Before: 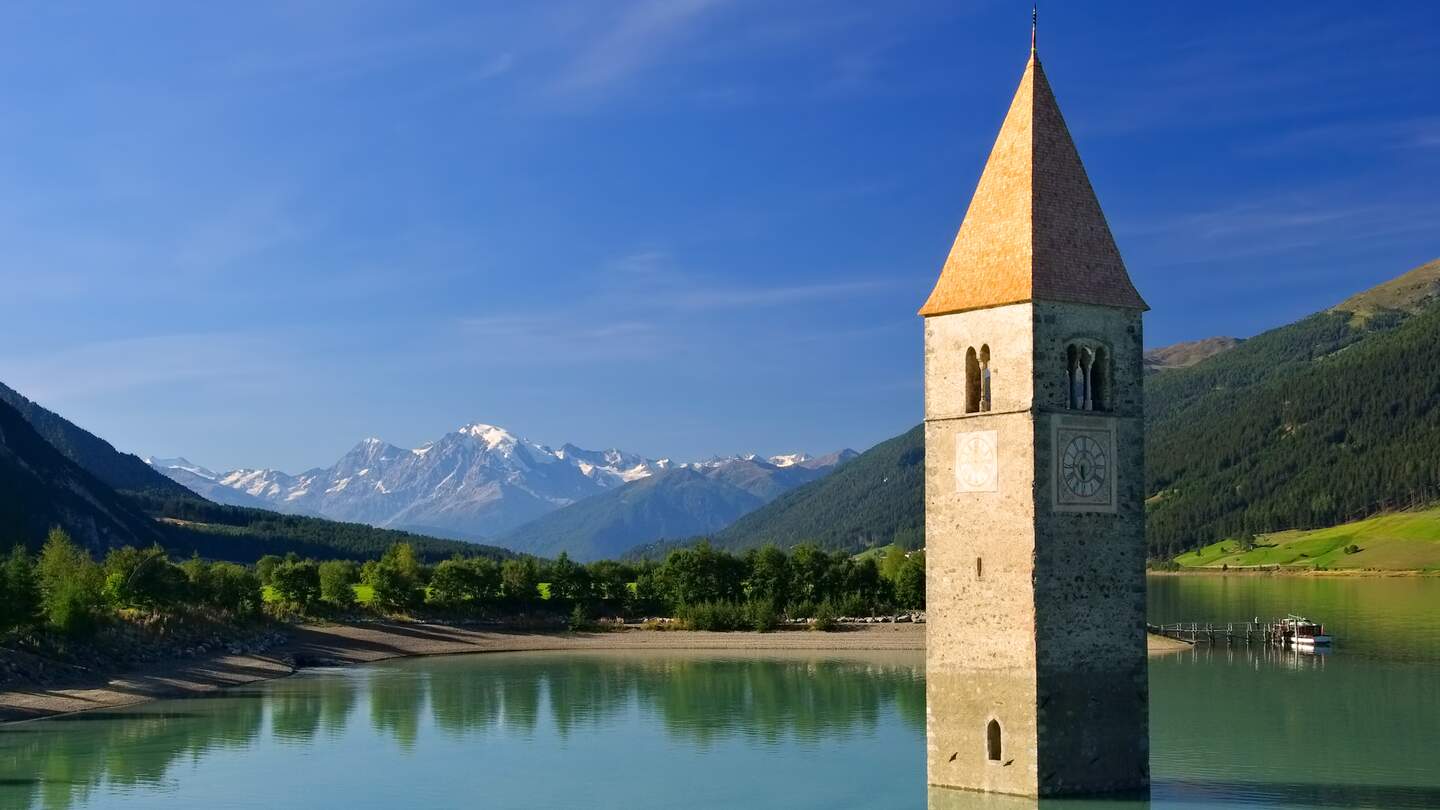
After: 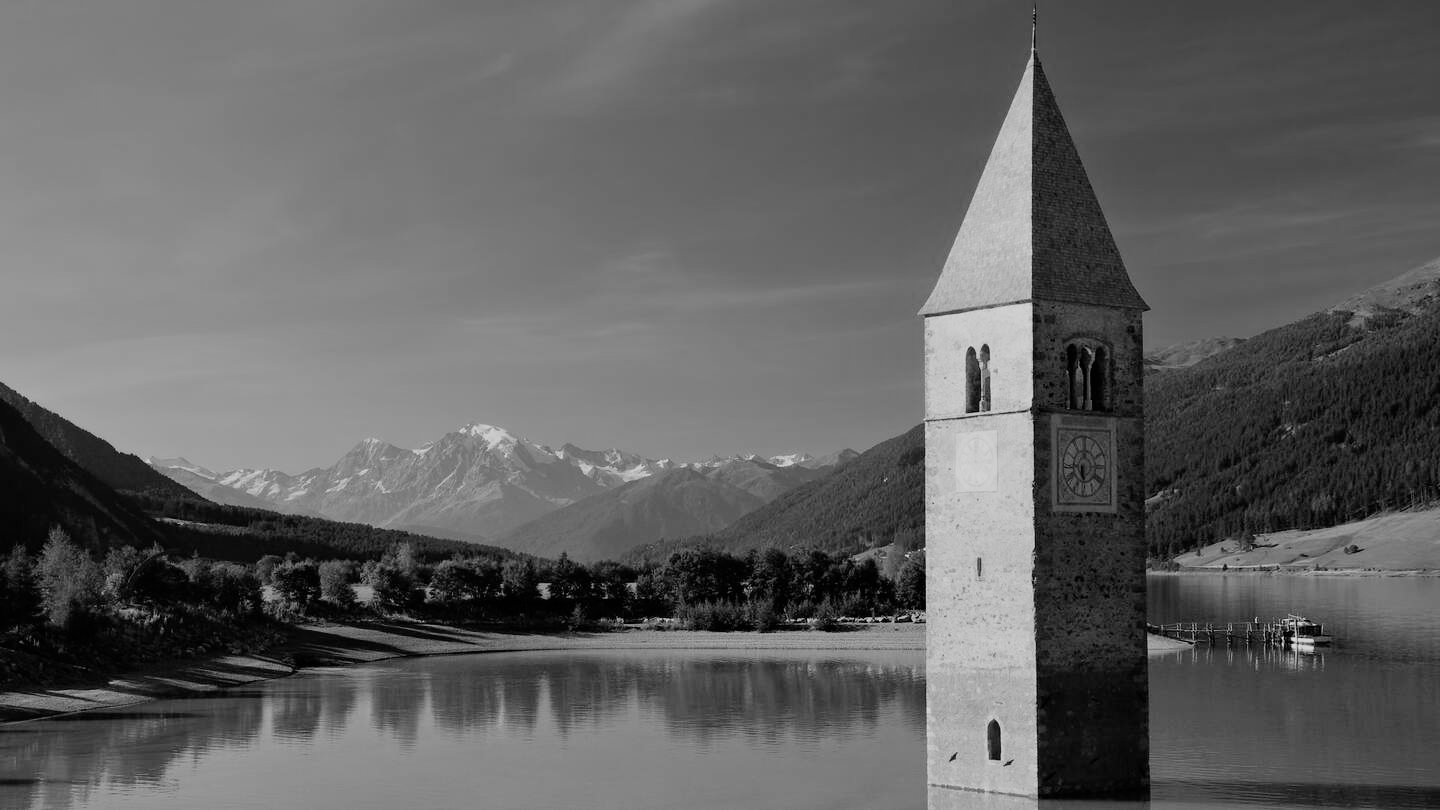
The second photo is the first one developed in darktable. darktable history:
filmic rgb: black relative exposure -7.65 EV, white relative exposure 4.56 EV, hardness 3.61, contrast 1.05
monochrome: a -6.99, b 35.61, size 1.4
